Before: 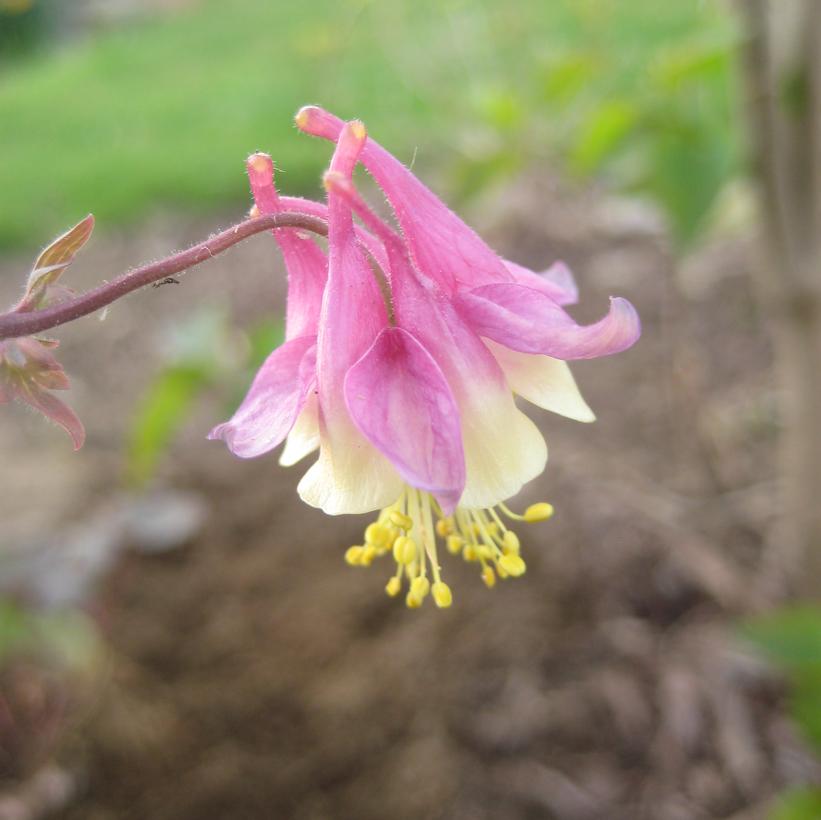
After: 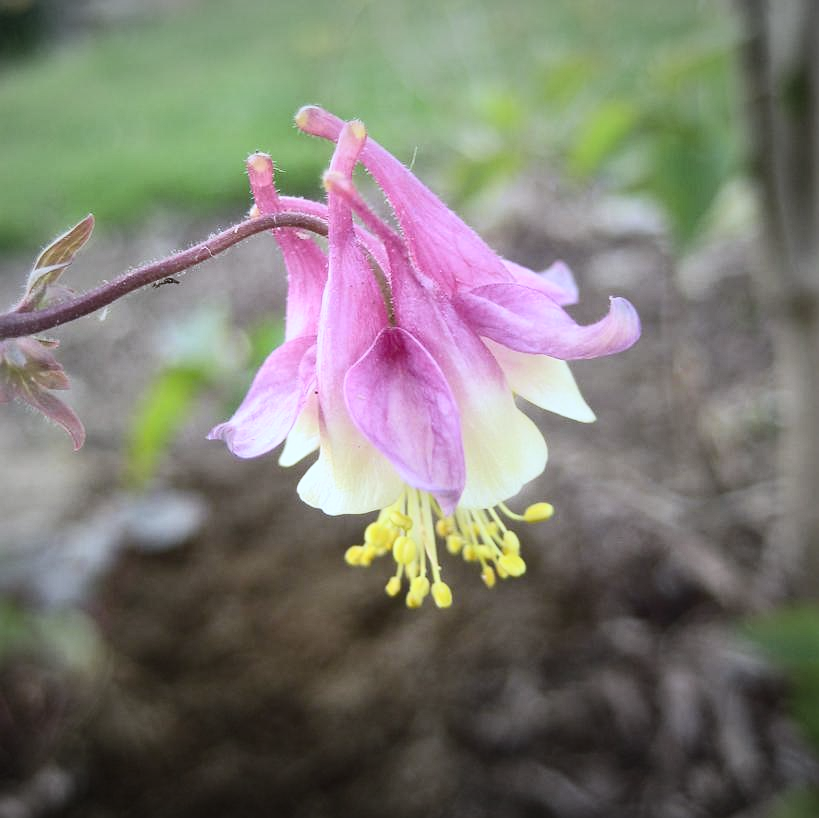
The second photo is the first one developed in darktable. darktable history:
exposure: black level correction 0.002, exposure -0.1 EV, compensate highlight preservation false
vignetting: fall-off radius 100%, width/height ratio 1.337
white balance: red 0.924, blue 1.095
contrast brightness saturation: contrast 0.28
crop: top 0.05%, bottom 0.098%
sharpen: radius 1.272, amount 0.305, threshold 0
